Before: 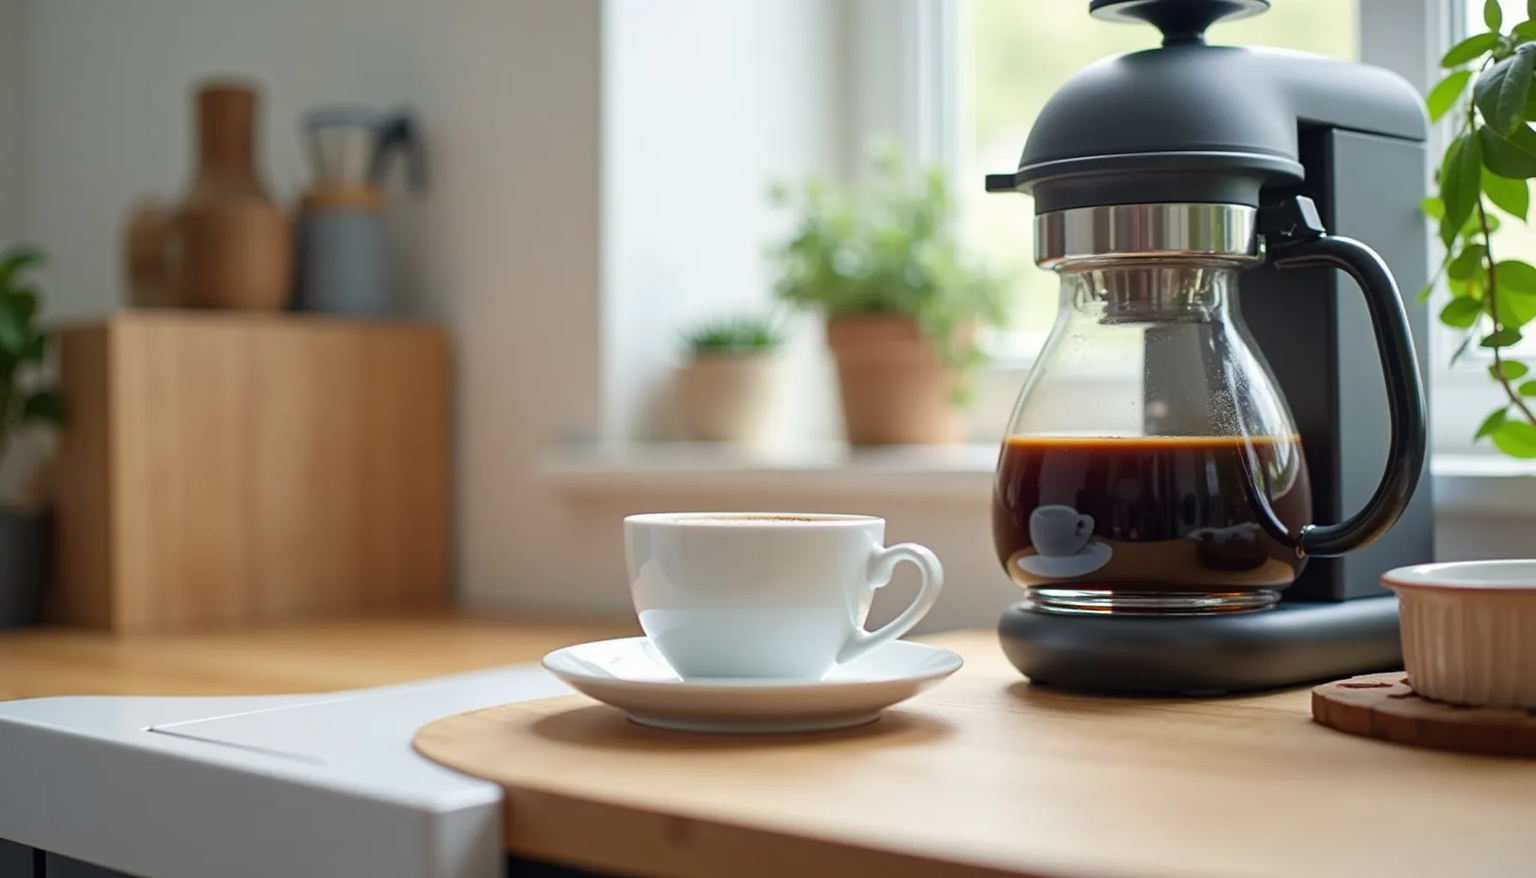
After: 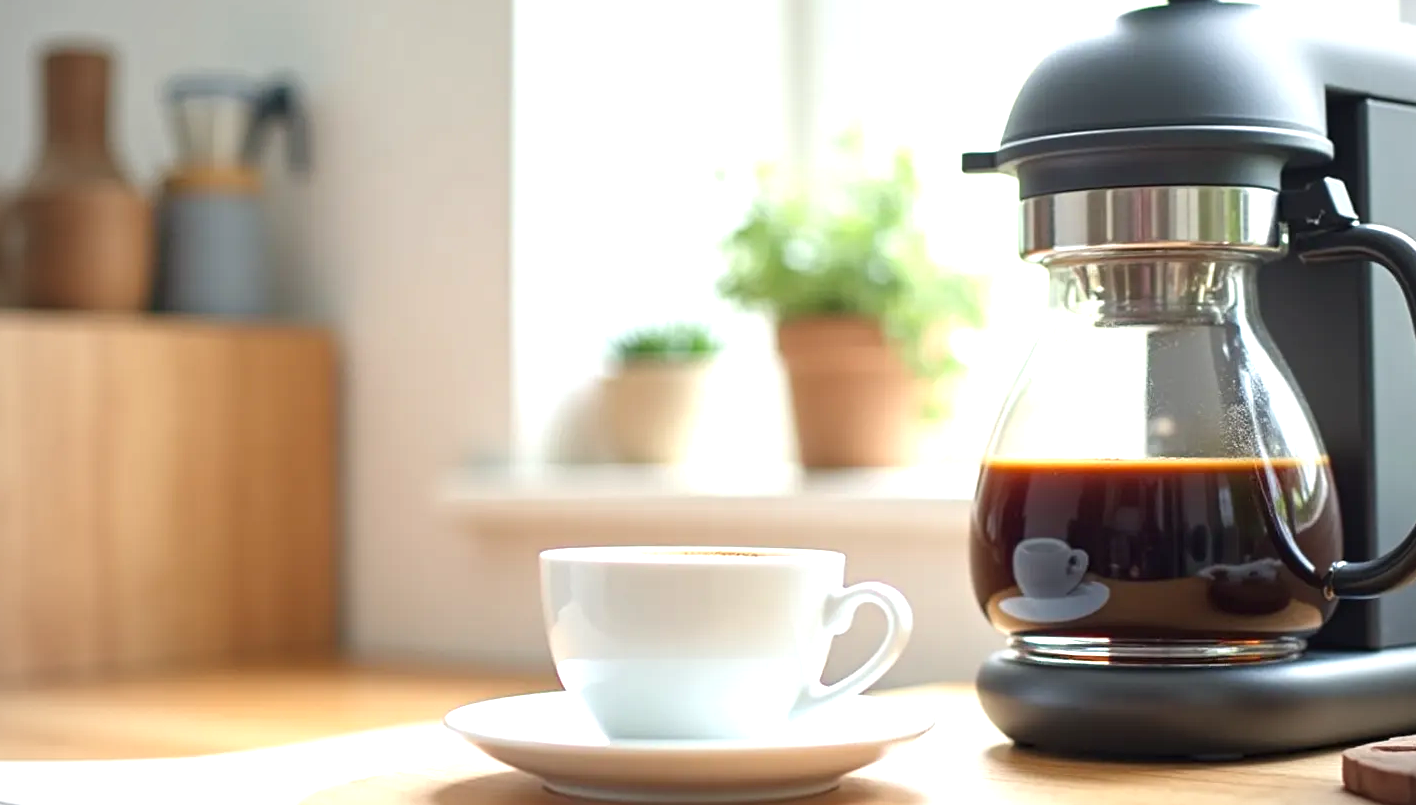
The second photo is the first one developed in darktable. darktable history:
crop and rotate: left 10.531%, top 4.981%, right 10.412%, bottom 16.404%
exposure: exposure 1 EV, compensate exposure bias true, compensate highlight preservation false
vignetting: brightness -0.173
